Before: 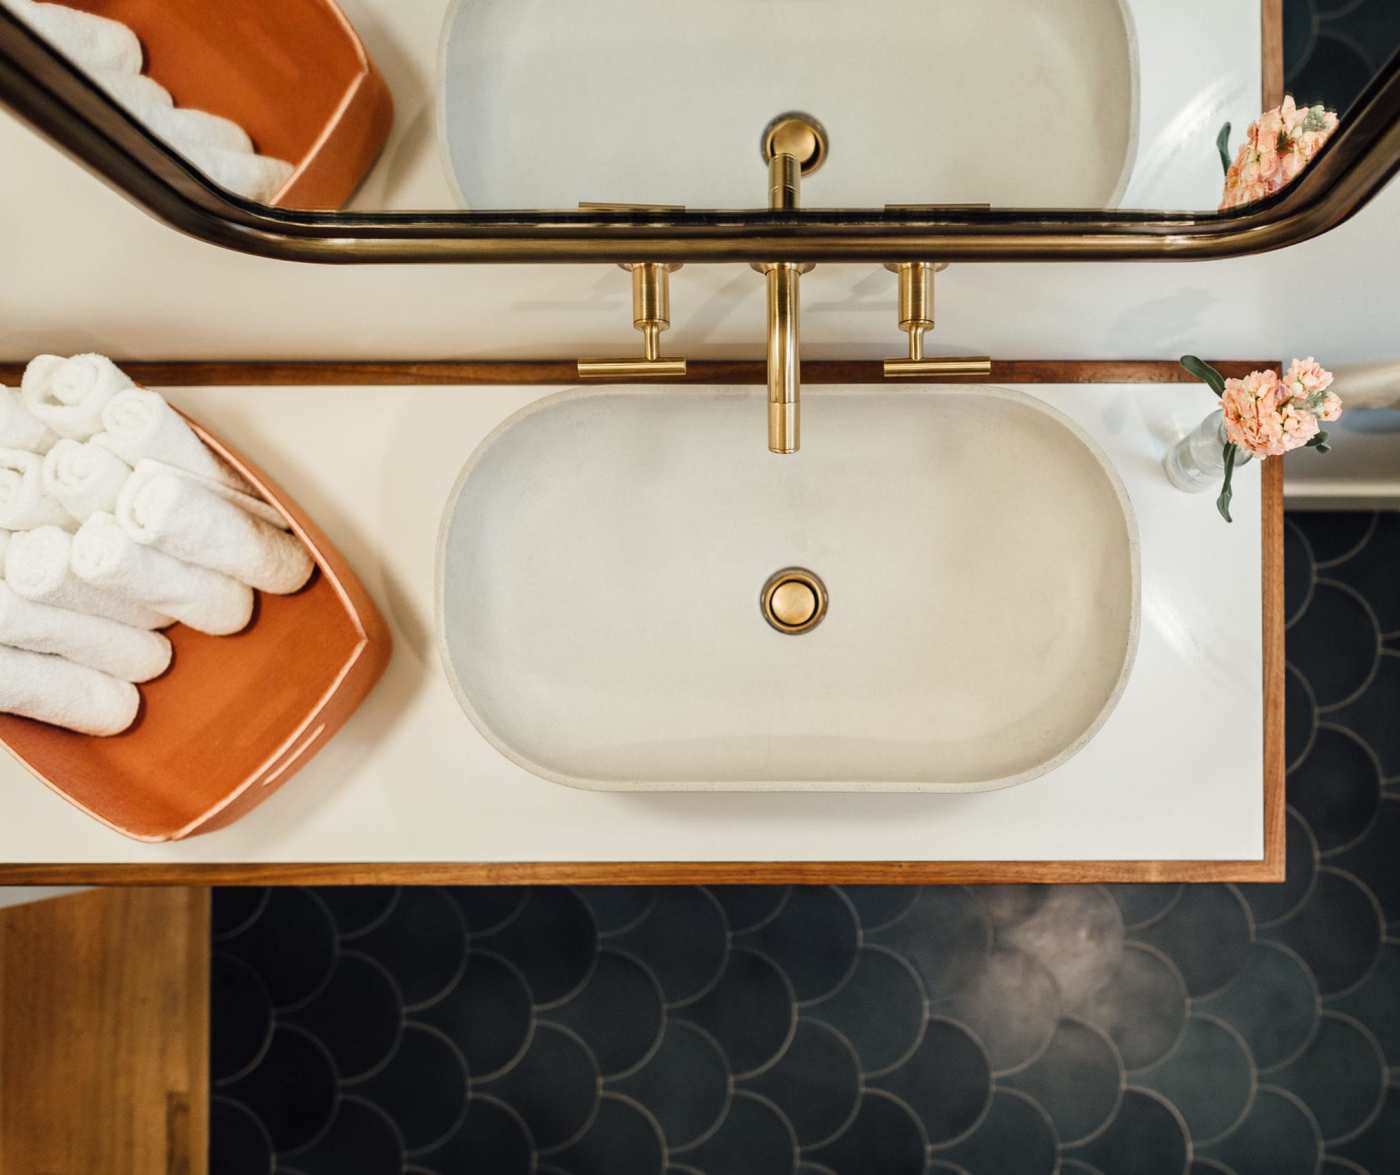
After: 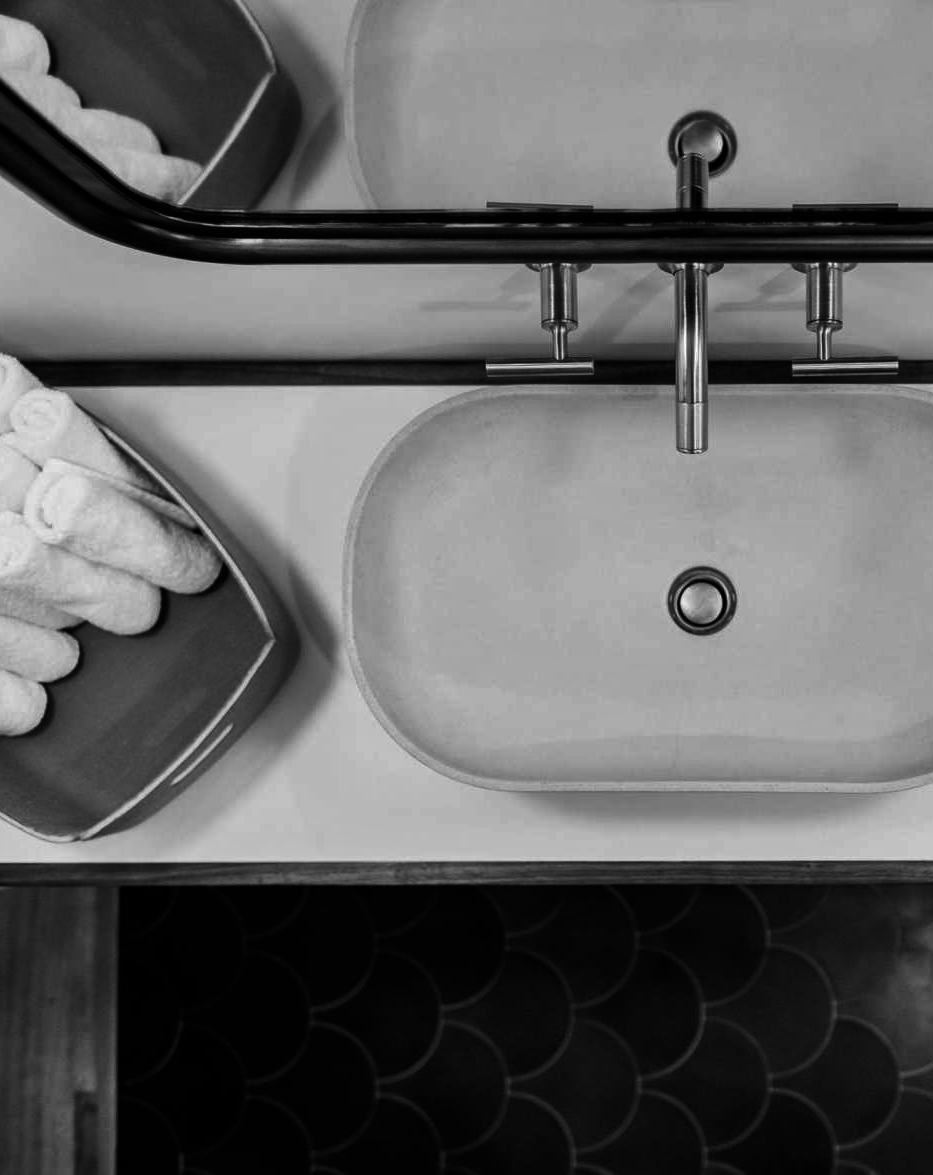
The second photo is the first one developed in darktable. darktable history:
crop and rotate: left 6.632%, right 26.709%
shadows and highlights: soften with gaussian
contrast brightness saturation: contrast -0.029, brightness -0.602, saturation -1
levels: levels [0, 0.476, 0.951]
